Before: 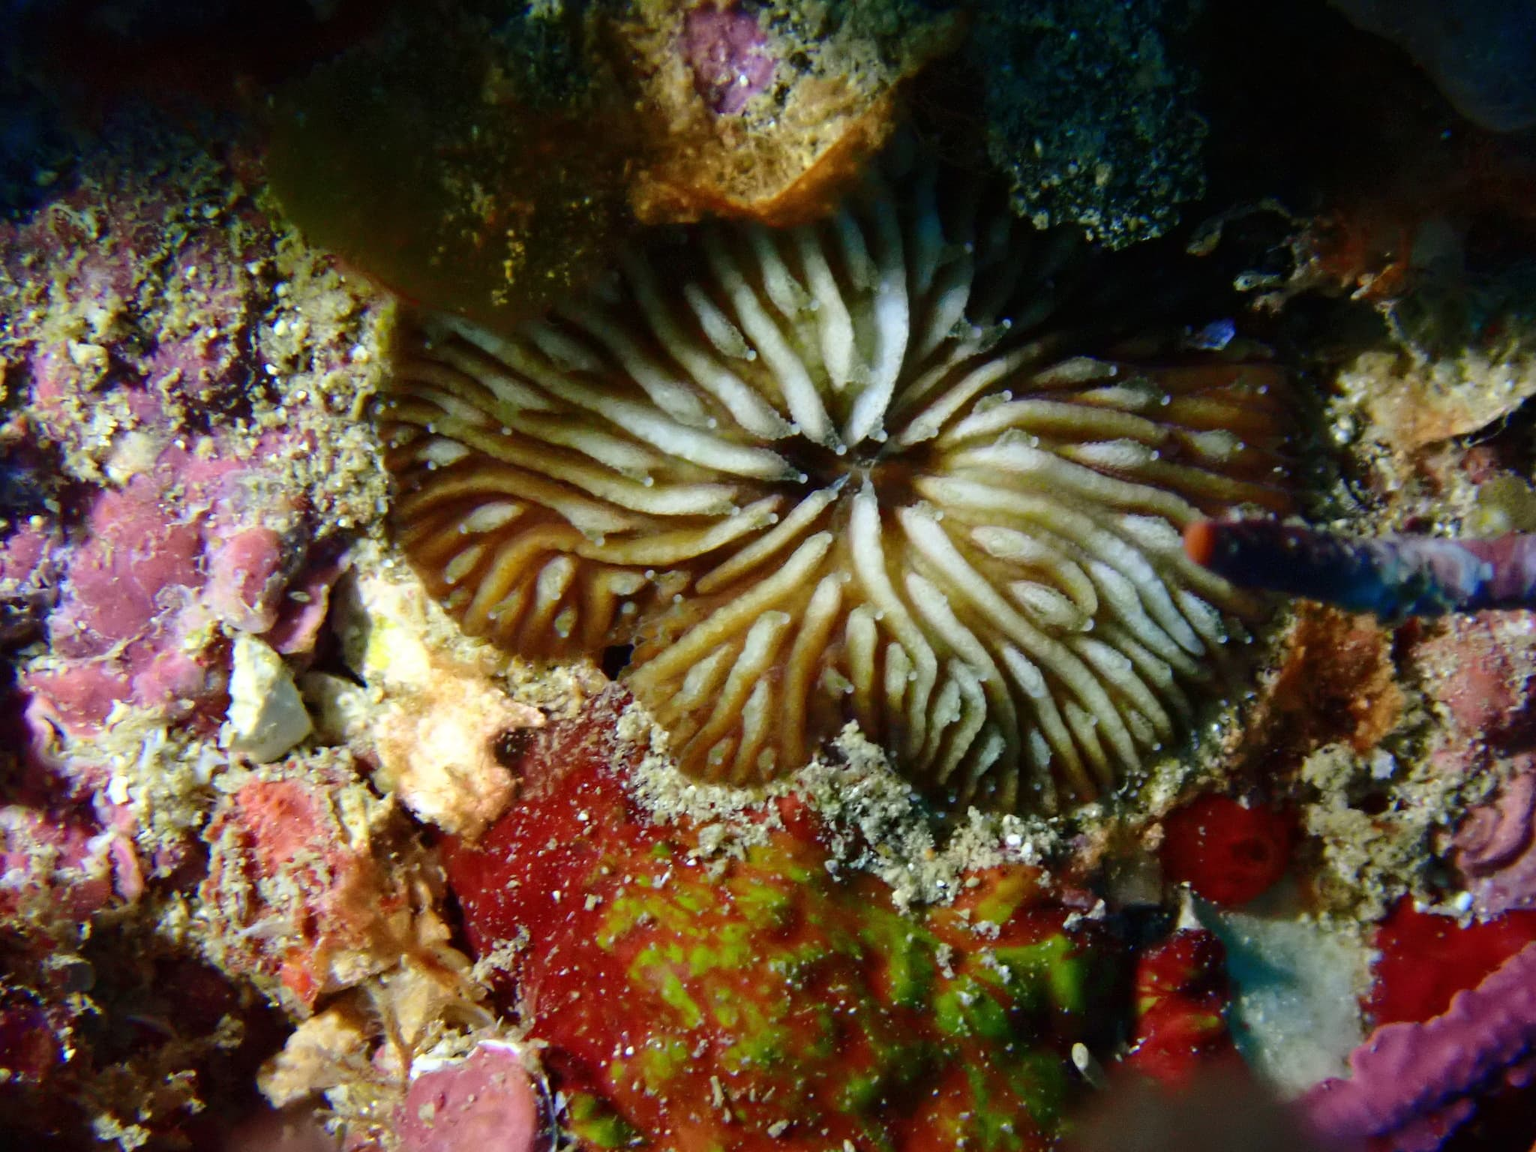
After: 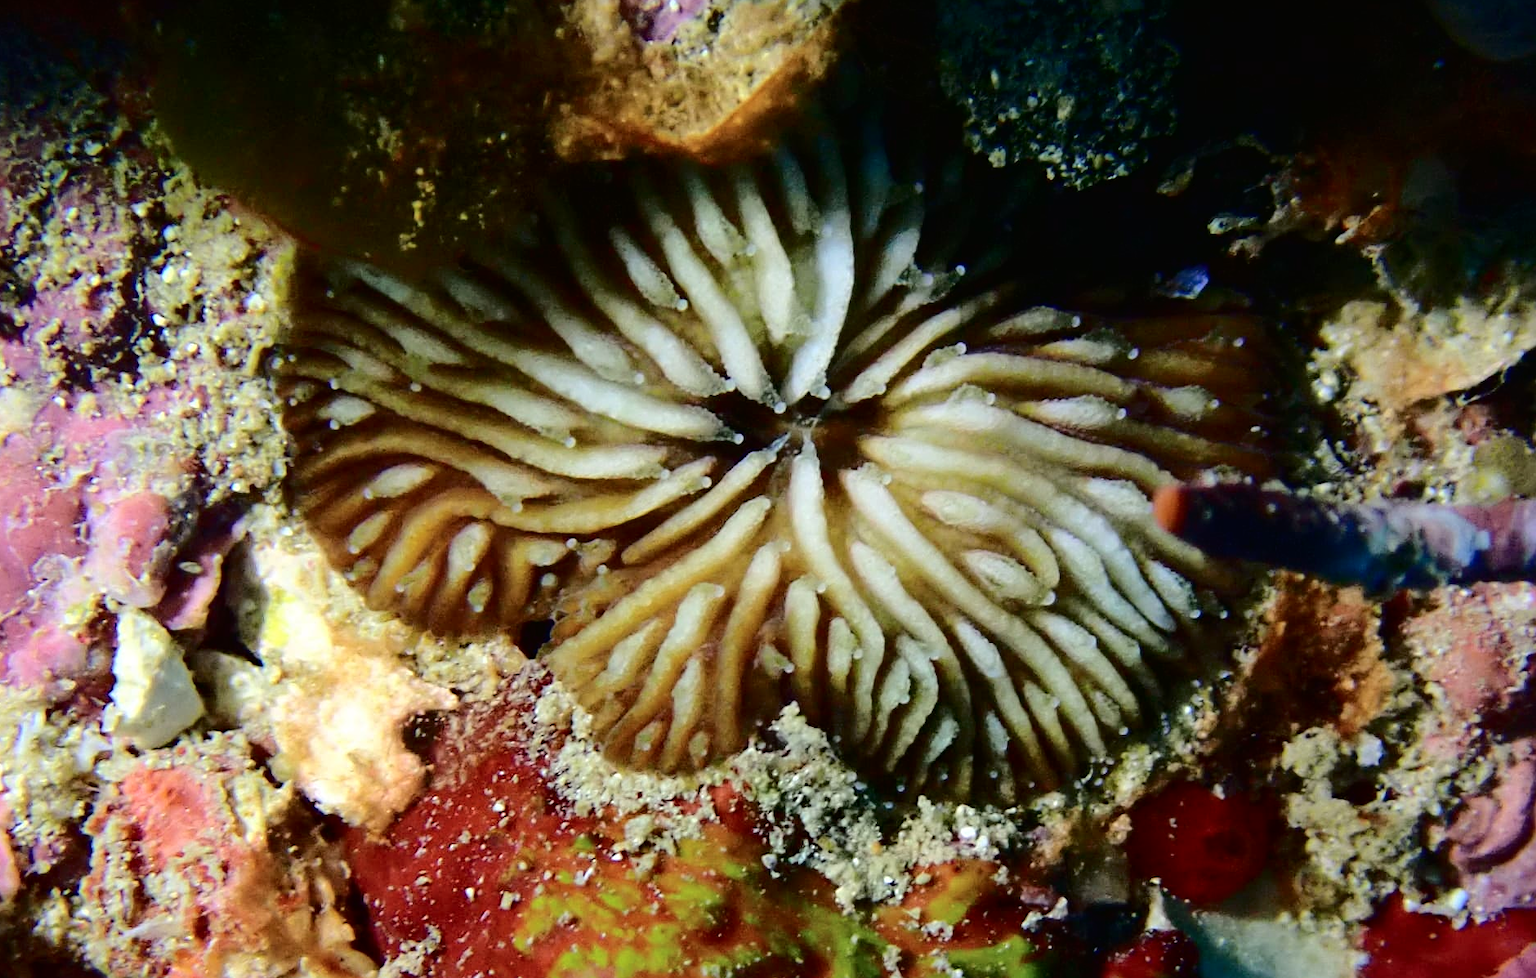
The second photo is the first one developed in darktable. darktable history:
sharpen: radius 2.528, amount 0.331
crop: left 8.181%, top 6.609%, bottom 15.37%
tone curve: curves: ch0 [(0, 0) (0.003, 0.011) (0.011, 0.012) (0.025, 0.013) (0.044, 0.023) (0.069, 0.04) (0.1, 0.06) (0.136, 0.094) (0.177, 0.145) (0.224, 0.213) (0.277, 0.301) (0.335, 0.389) (0.399, 0.473) (0.468, 0.554) (0.543, 0.627) (0.623, 0.694) (0.709, 0.763) (0.801, 0.83) (0.898, 0.906) (1, 1)], color space Lab, independent channels, preserve colors none
